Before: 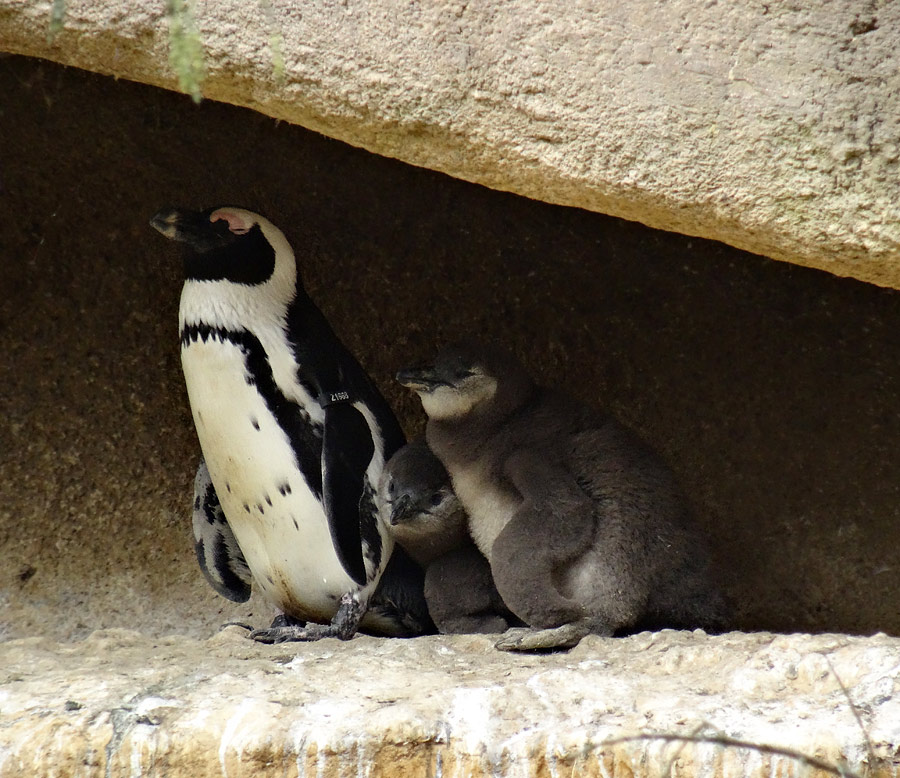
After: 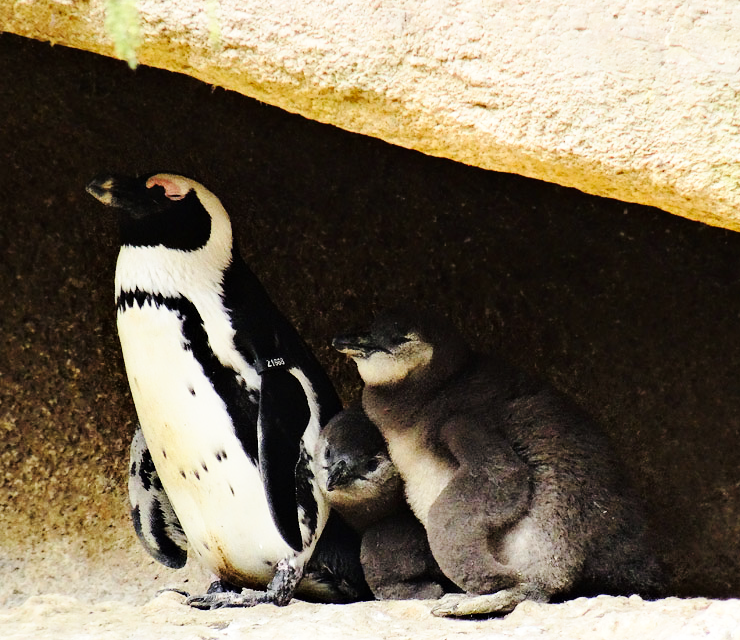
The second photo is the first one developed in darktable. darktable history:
base curve: curves: ch0 [(0, 0) (0.028, 0.03) (0.121, 0.232) (0.46, 0.748) (0.859, 0.968) (1, 1)], preserve colors none
crop and rotate: left 7.201%, top 4.393%, right 10.524%, bottom 13.256%
tone curve: curves: ch0 [(0, 0) (0.07, 0.057) (0.15, 0.177) (0.352, 0.445) (0.59, 0.703) (0.857, 0.908) (1, 1)]
